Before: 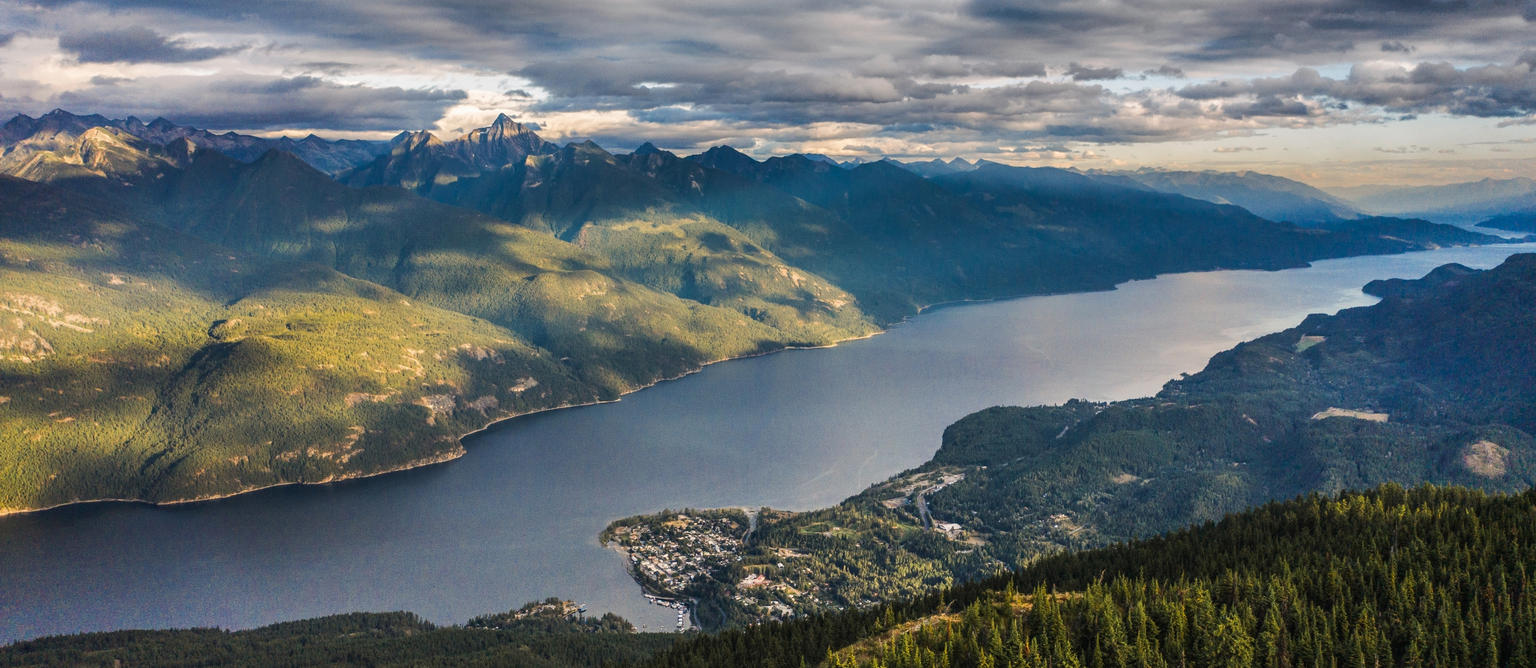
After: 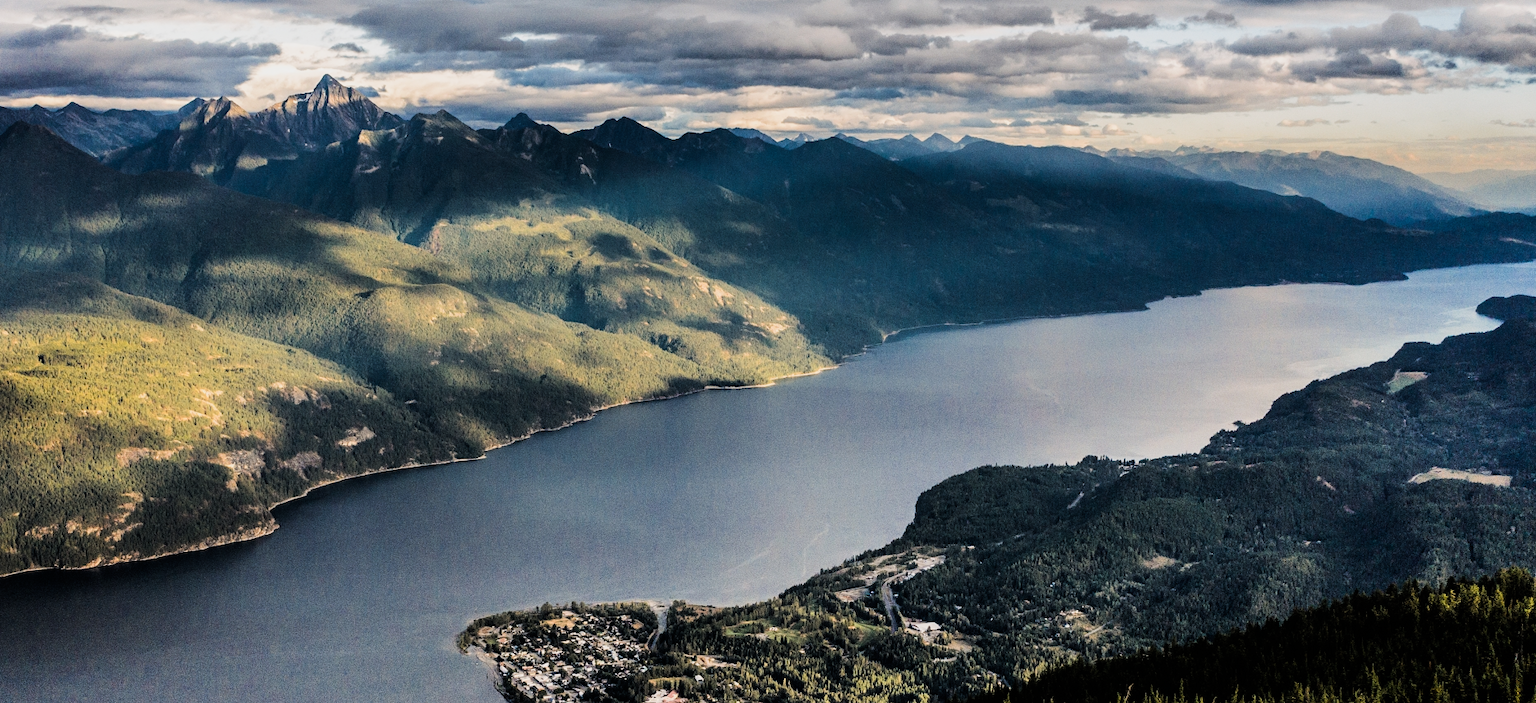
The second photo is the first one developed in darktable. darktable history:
filmic rgb: black relative exposure -5 EV, white relative exposure 3.5 EV, hardness 3.19, contrast 1.5, highlights saturation mix -50%
crop: left 16.768%, top 8.653%, right 8.362%, bottom 12.485%
